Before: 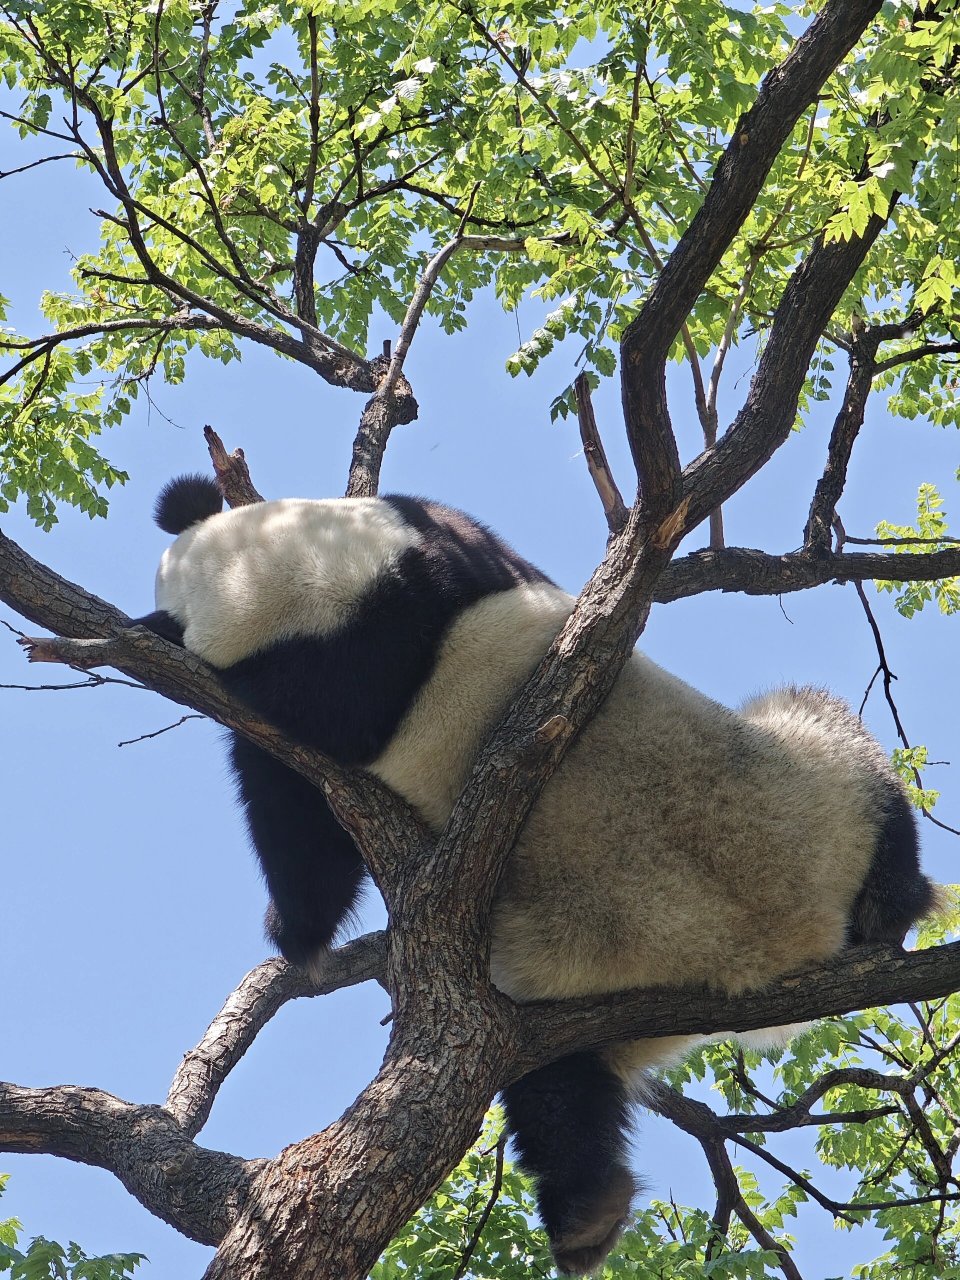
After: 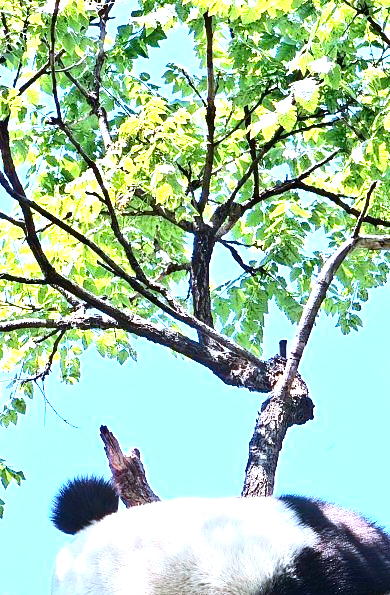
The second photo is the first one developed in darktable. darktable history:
color correction: highlights a* -2.09, highlights b* -18.5
crop and rotate: left 10.9%, top 0.055%, right 48.398%, bottom 53.411%
contrast brightness saturation: contrast 0.237, brightness -0.222, saturation 0.138
exposure: black level correction 0, exposure 1.511 EV, compensate highlight preservation false
